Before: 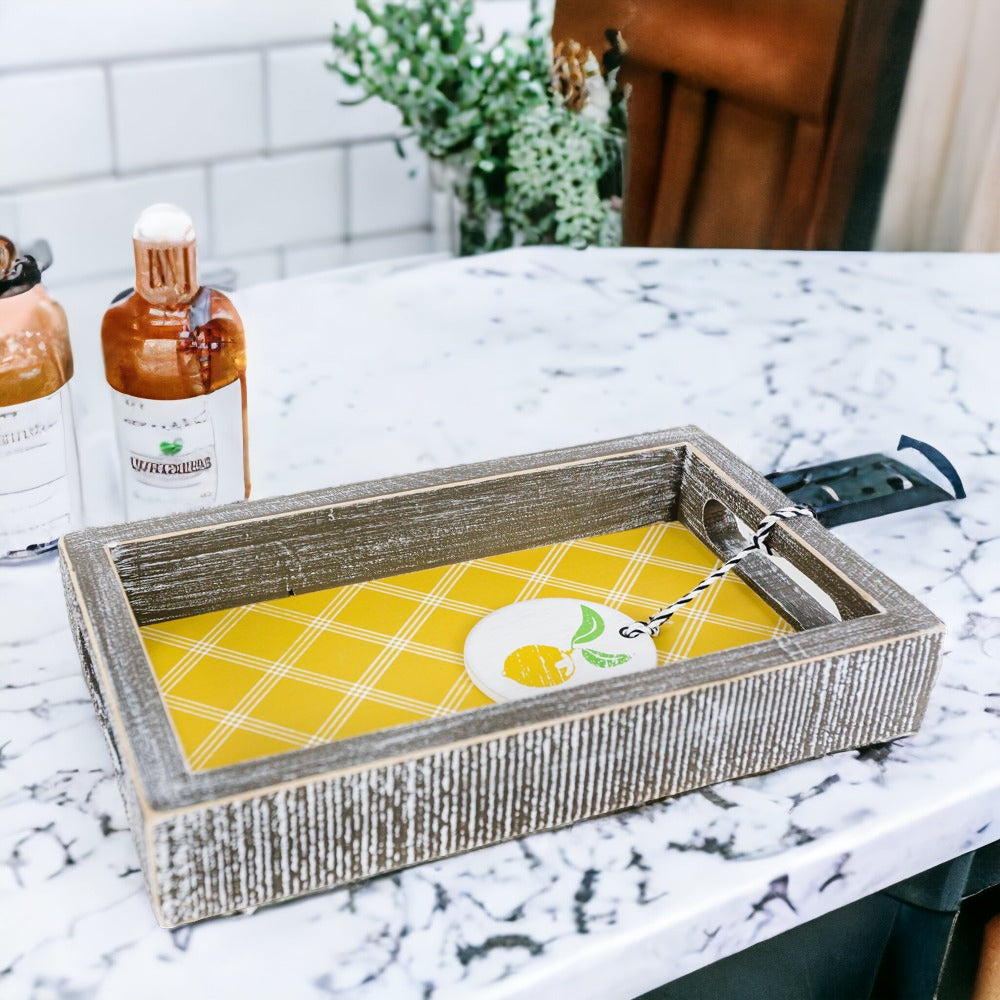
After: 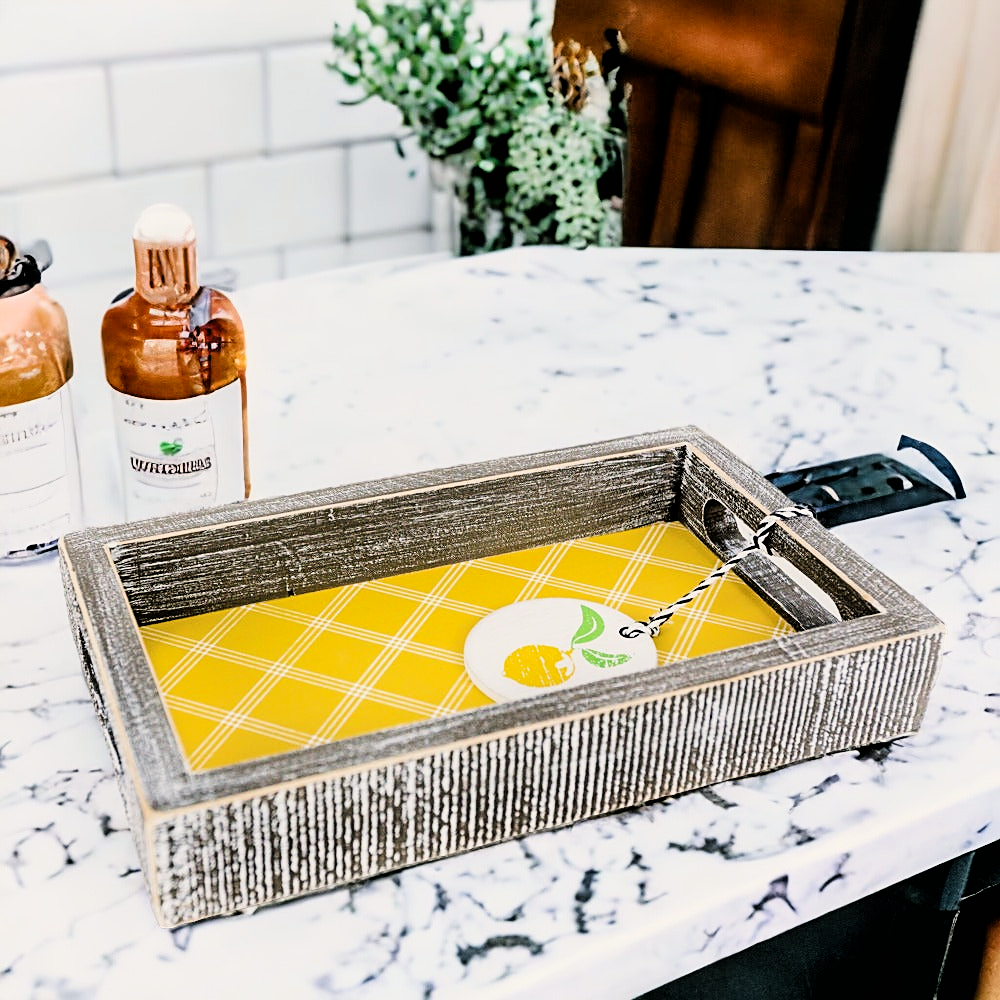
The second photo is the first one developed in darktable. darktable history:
filmic rgb: black relative exposure -4.06 EV, white relative exposure 2.99 EV, hardness 3, contrast 1.49
sharpen: on, module defaults
color balance rgb: shadows lift › hue 87.23°, highlights gain › chroma 2.064%, highlights gain › hue 73.06°, perceptual saturation grading › global saturation 7.847%, perceptual saturation grading › shadows 3.47%, global vibrance 19.09%
